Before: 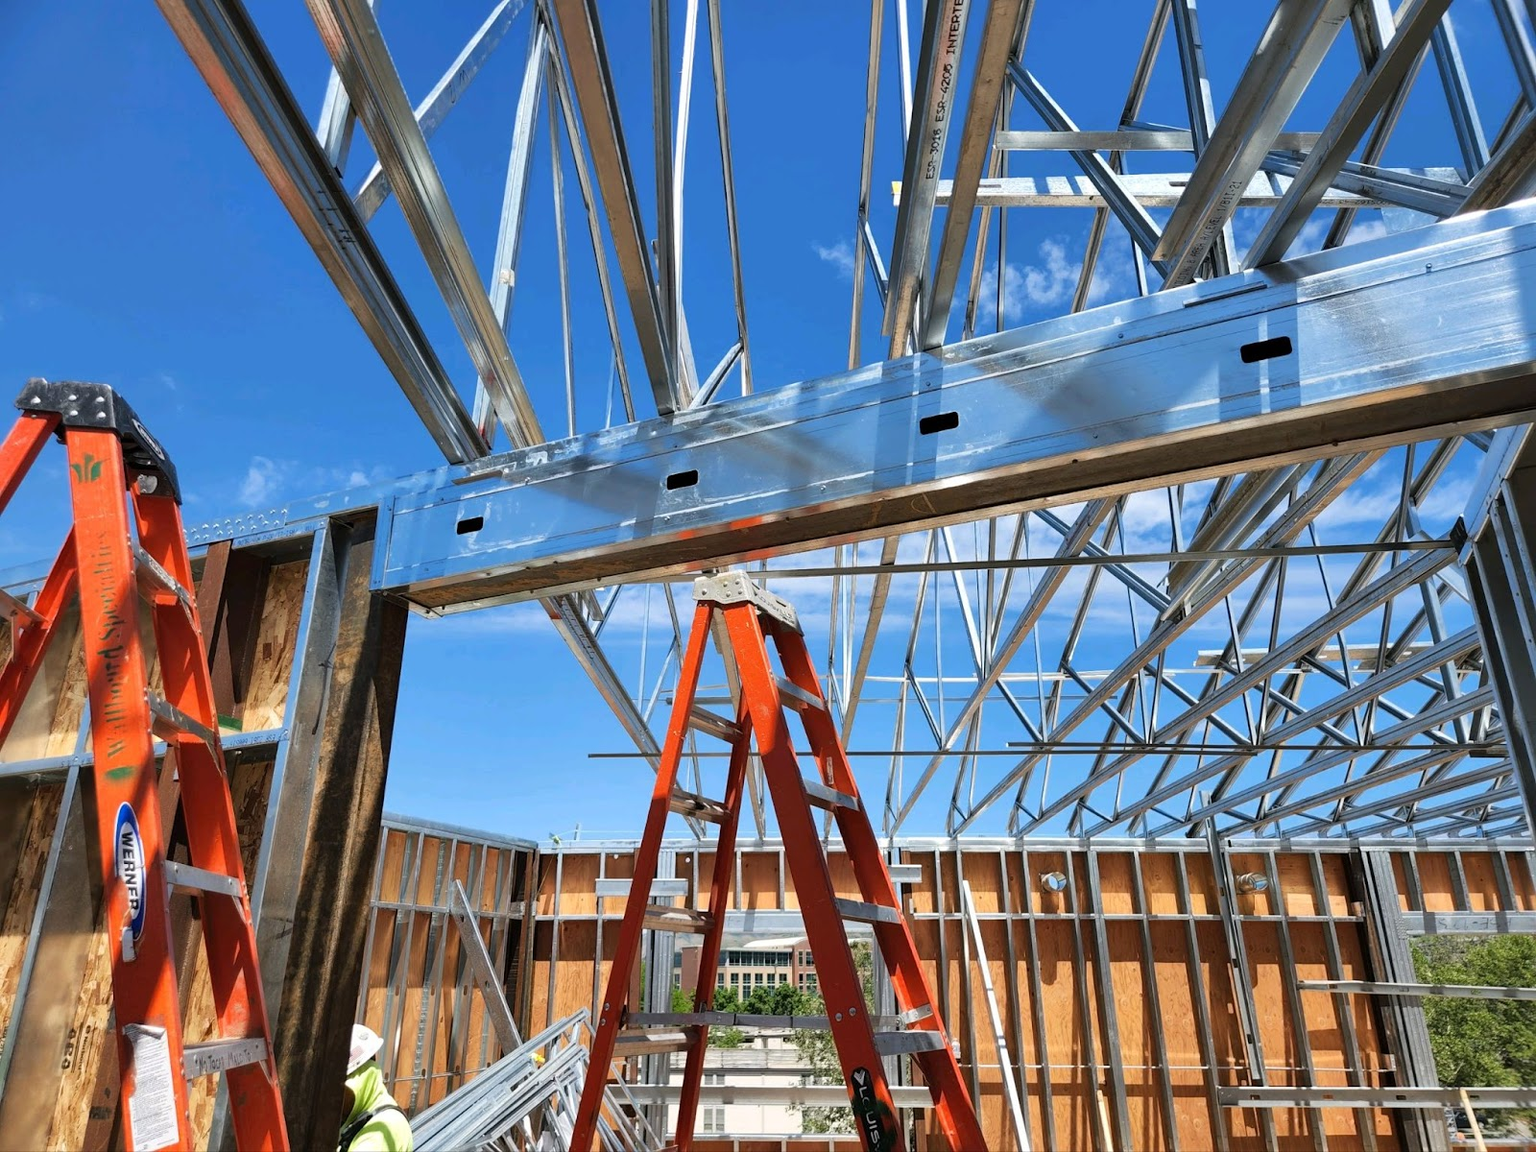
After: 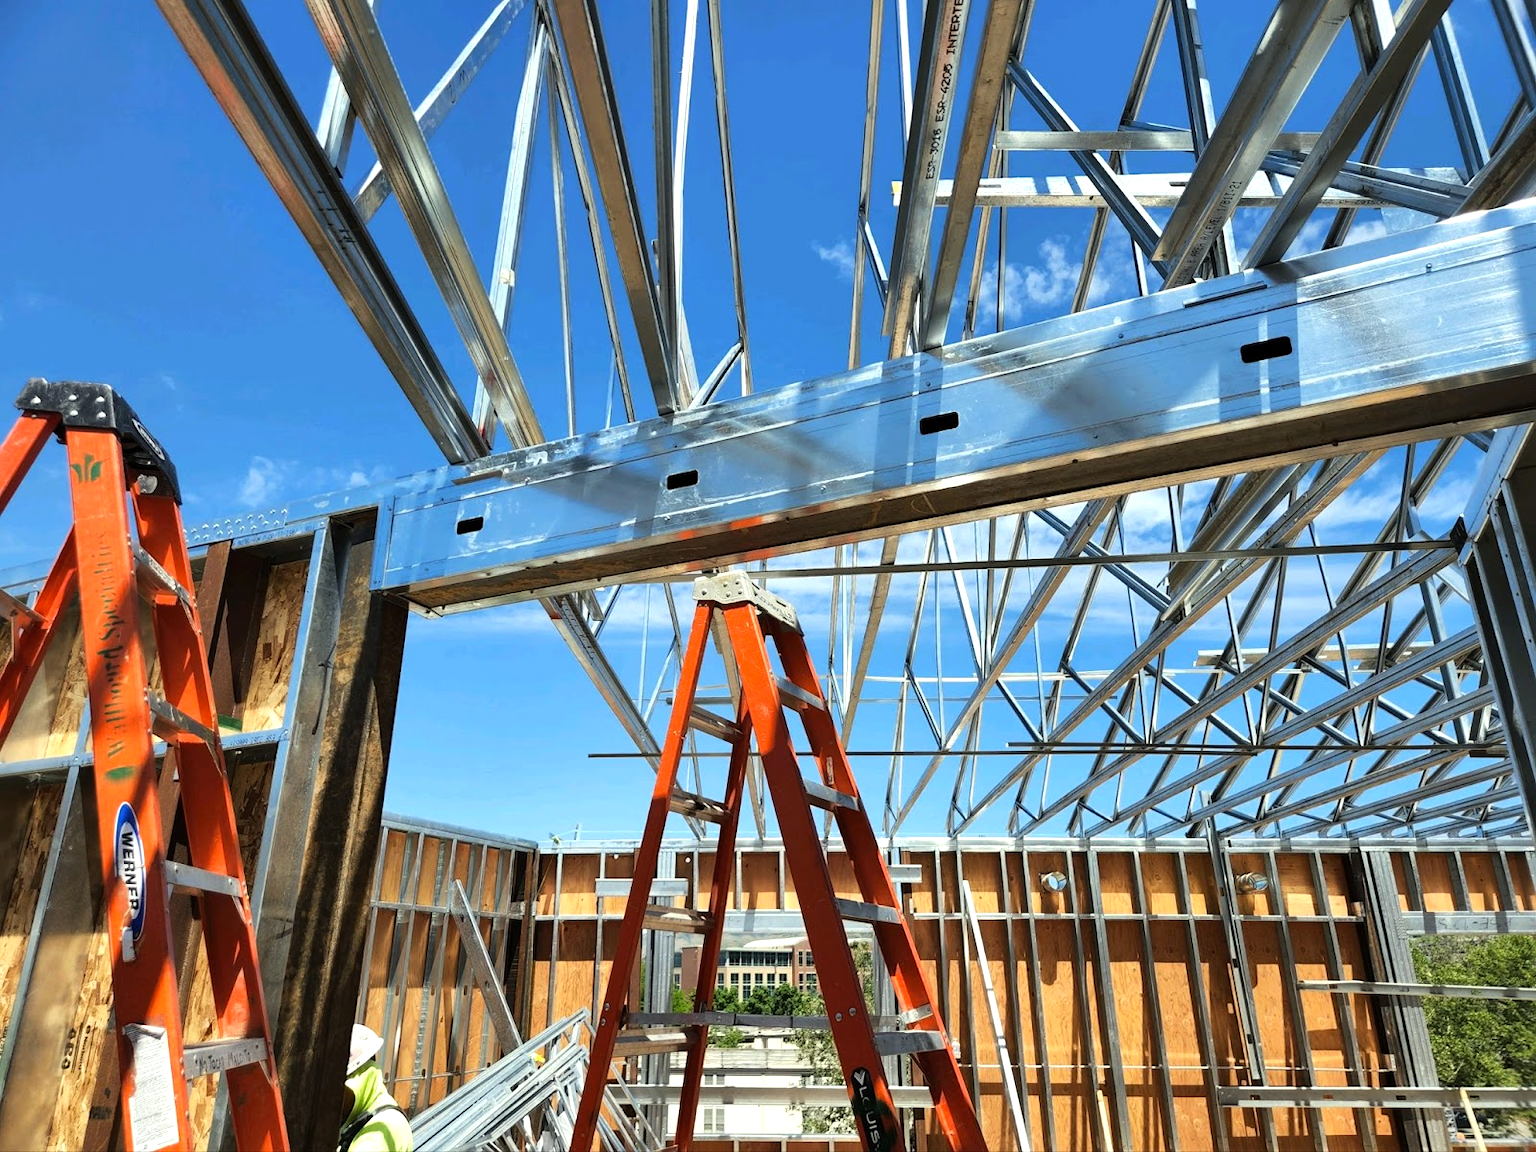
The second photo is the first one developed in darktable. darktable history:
tone equalizer: -8 EV -0.417 EV, -7 EV -0.389 EV, -6 EV -0.333 EV, -5 EV -0.222 EV, -3 EV 0.222 EV, -2 EV 0.333 EV, -1 EV 0.389 EV, +0 EV 0.417 EV, edges refinement/feathering 500, mask exposure compensation -1.57 EV, preserve details no
color correction: highlights a* -4.28, highlights b* 6.53
